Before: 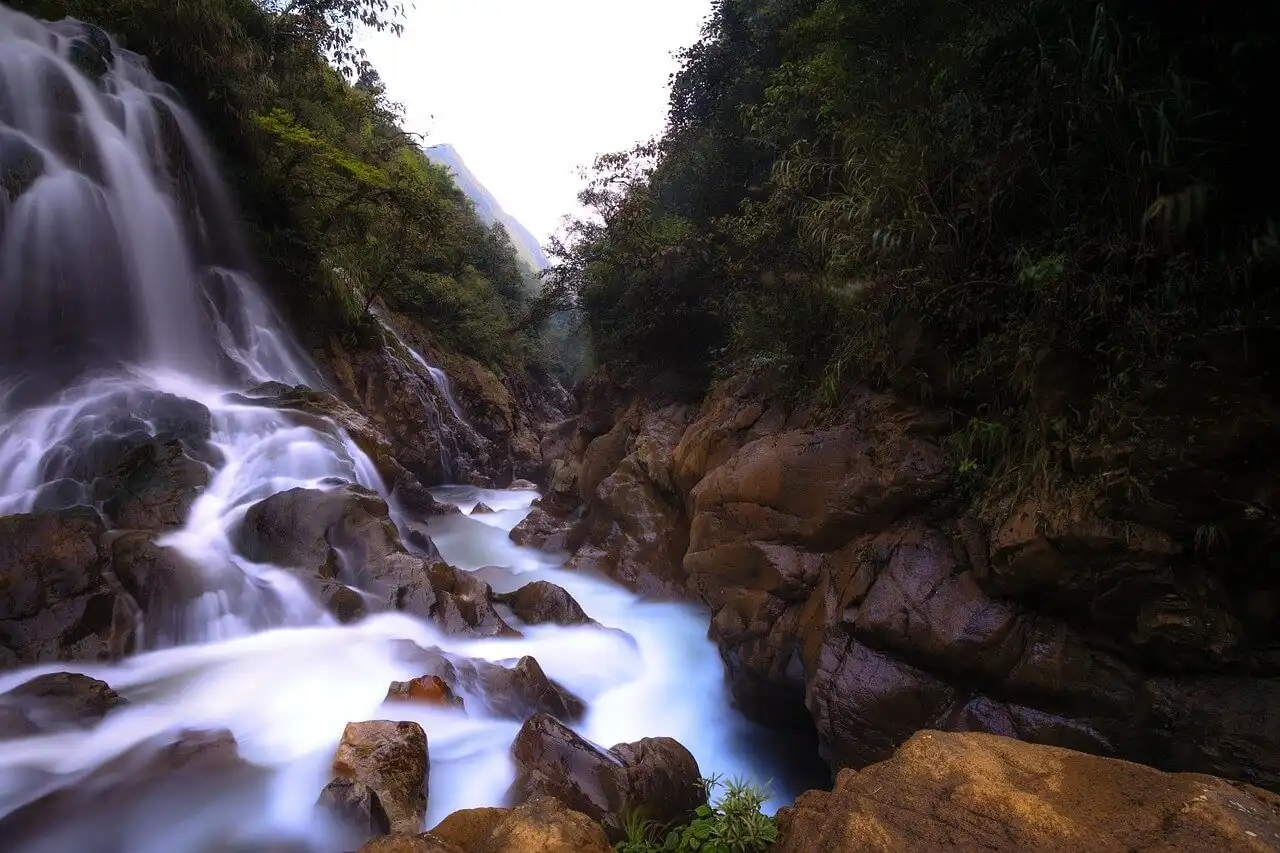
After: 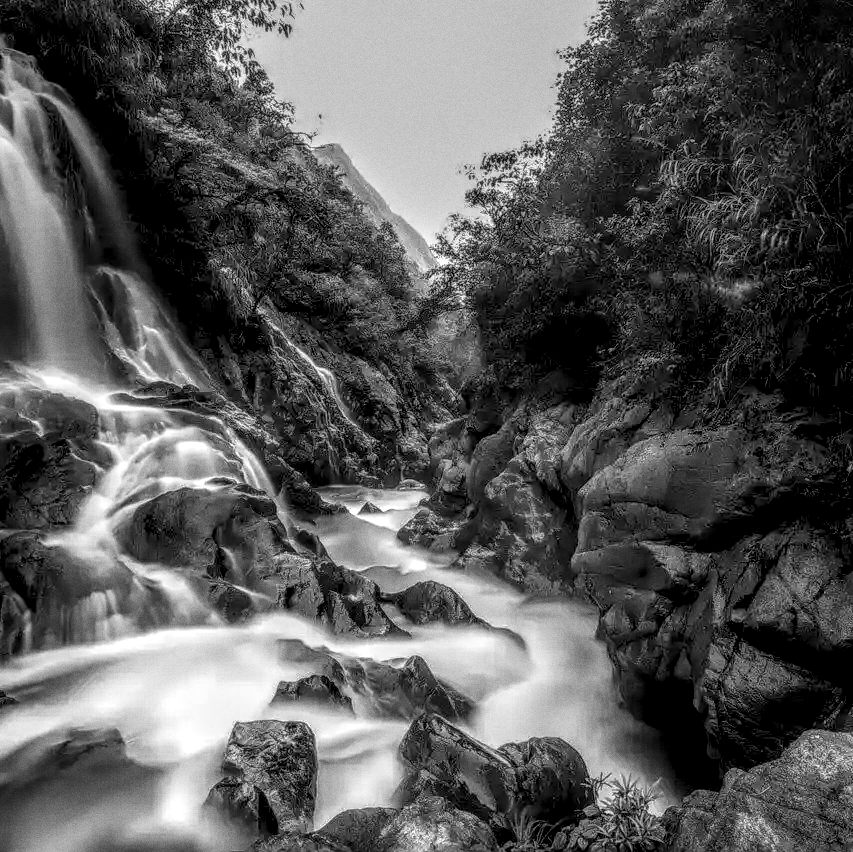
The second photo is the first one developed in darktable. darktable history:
local contrast: highlights 0%, shadows 0%, detail 300%, midtone range 0.3
exposure: exposure -0.242 EV, compensate highlight preservation false
grain: coarseness 0.09 ISO
monochrome: on, module defaults
color balance rgb: shadows lift › chroma 11.71%, shadows lift › hue 133.46°, power › chroma 2.15%, power › hue 166.83°, highlights gain › chroma 4%, highlights gain › hue 200.2°, perceptual saturation grading › global saturation 18.05%
crop and rotate: left 8.786%, right 24.548%
